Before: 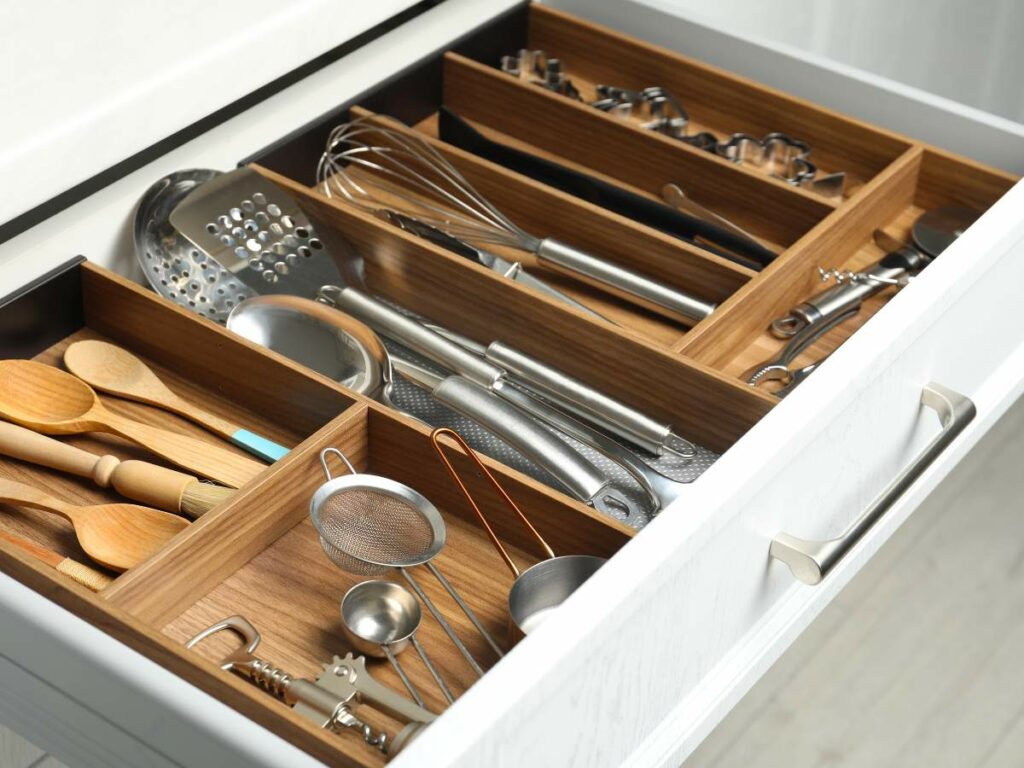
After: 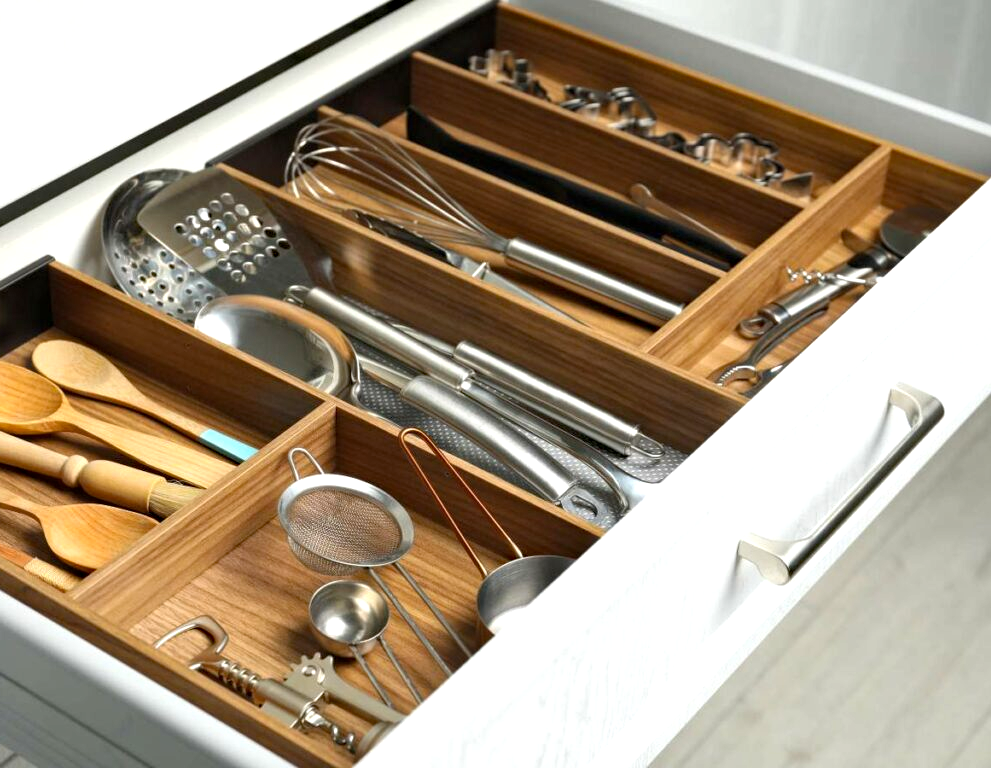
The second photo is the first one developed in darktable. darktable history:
crop and rotate: left 3.215%
exposure: exposure 0.198 EV, compensate highlight preservation false
local contrast: highlights 107%, shadows 98%, detail 120%, midtone range 0.2
haze removal: strength 0.297, distance 0.254, compatibility mode true, adaptive false
